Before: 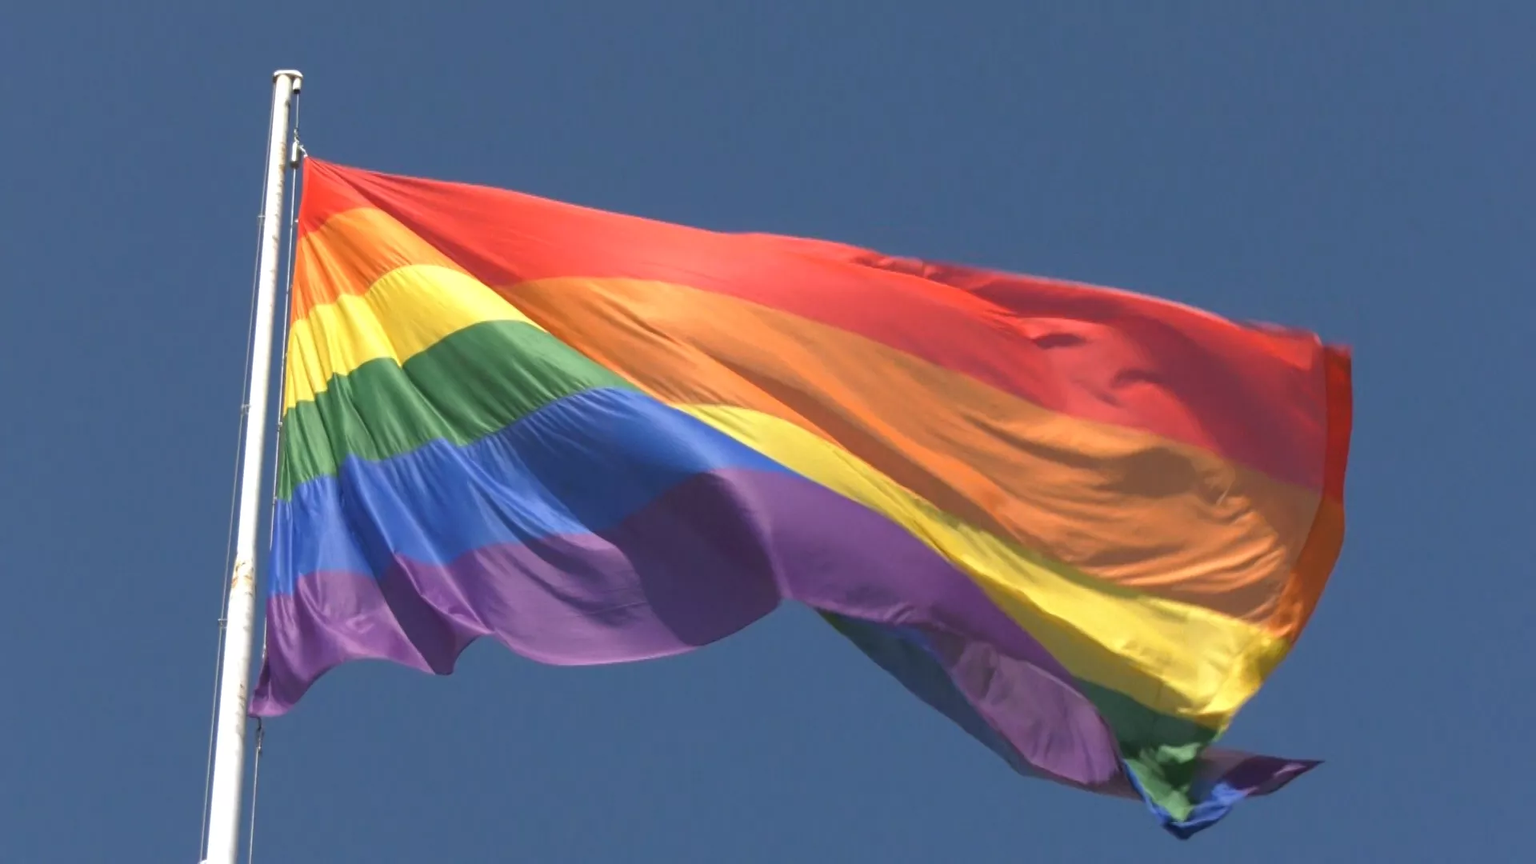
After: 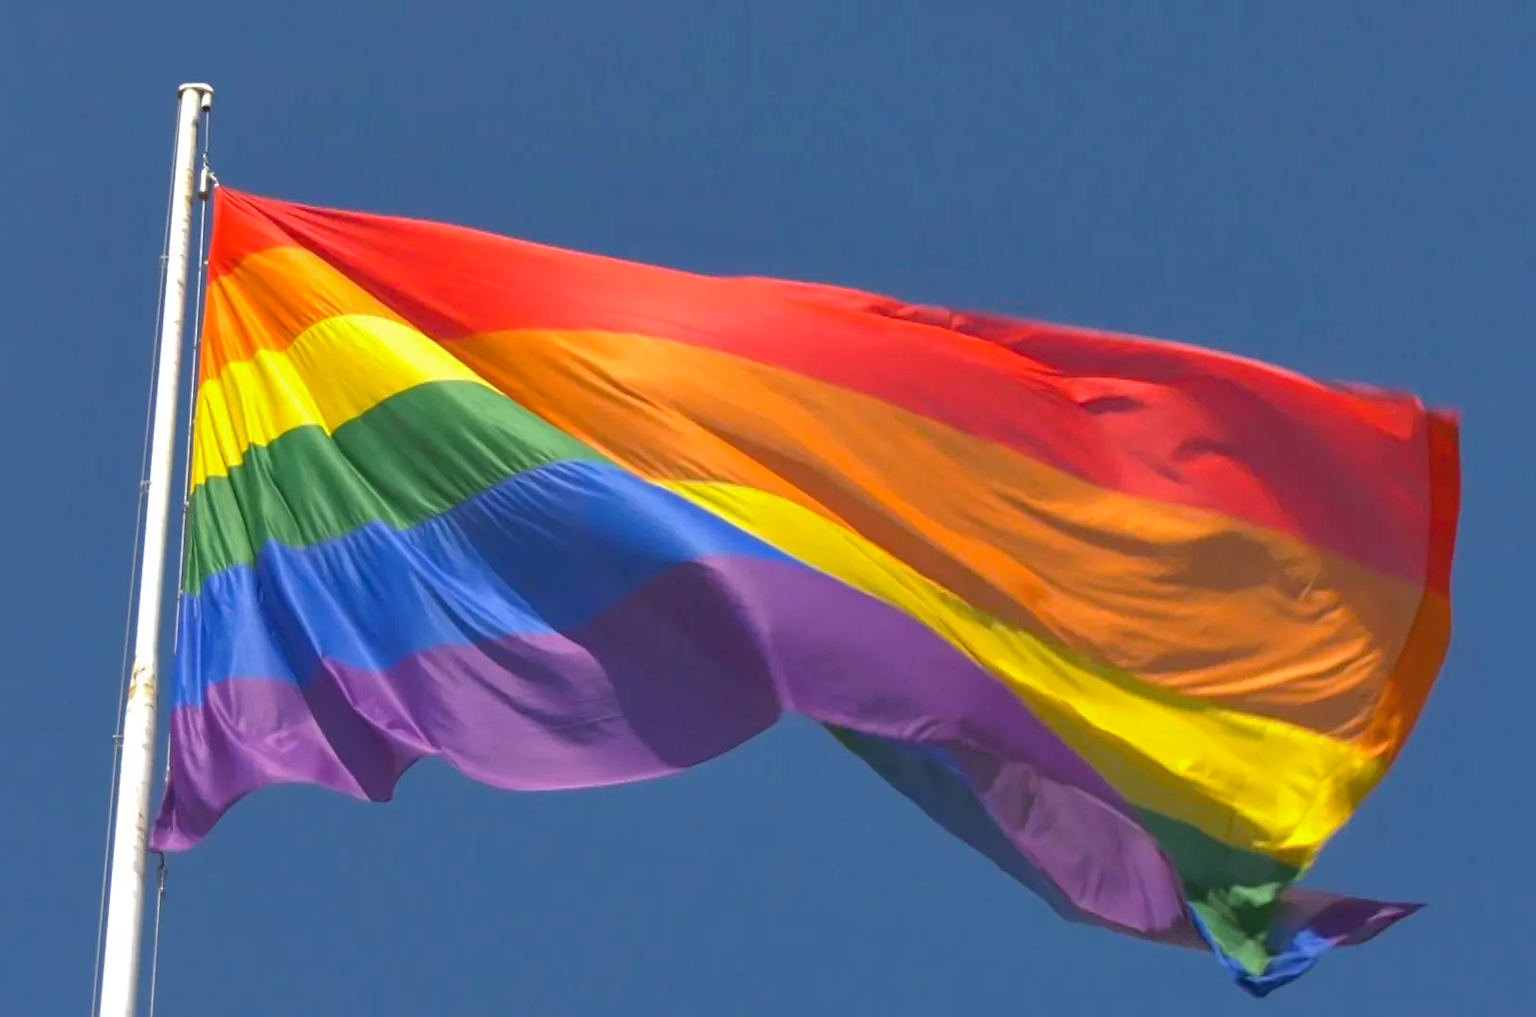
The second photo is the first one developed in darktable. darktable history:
crop: left 8.026%, right 7.374%
color balance rgb: perceptual saturation grading › global saturation 20%, global vibrance 20%
shadows and highlights: on, module defaults
sharpen: amount 0.2
